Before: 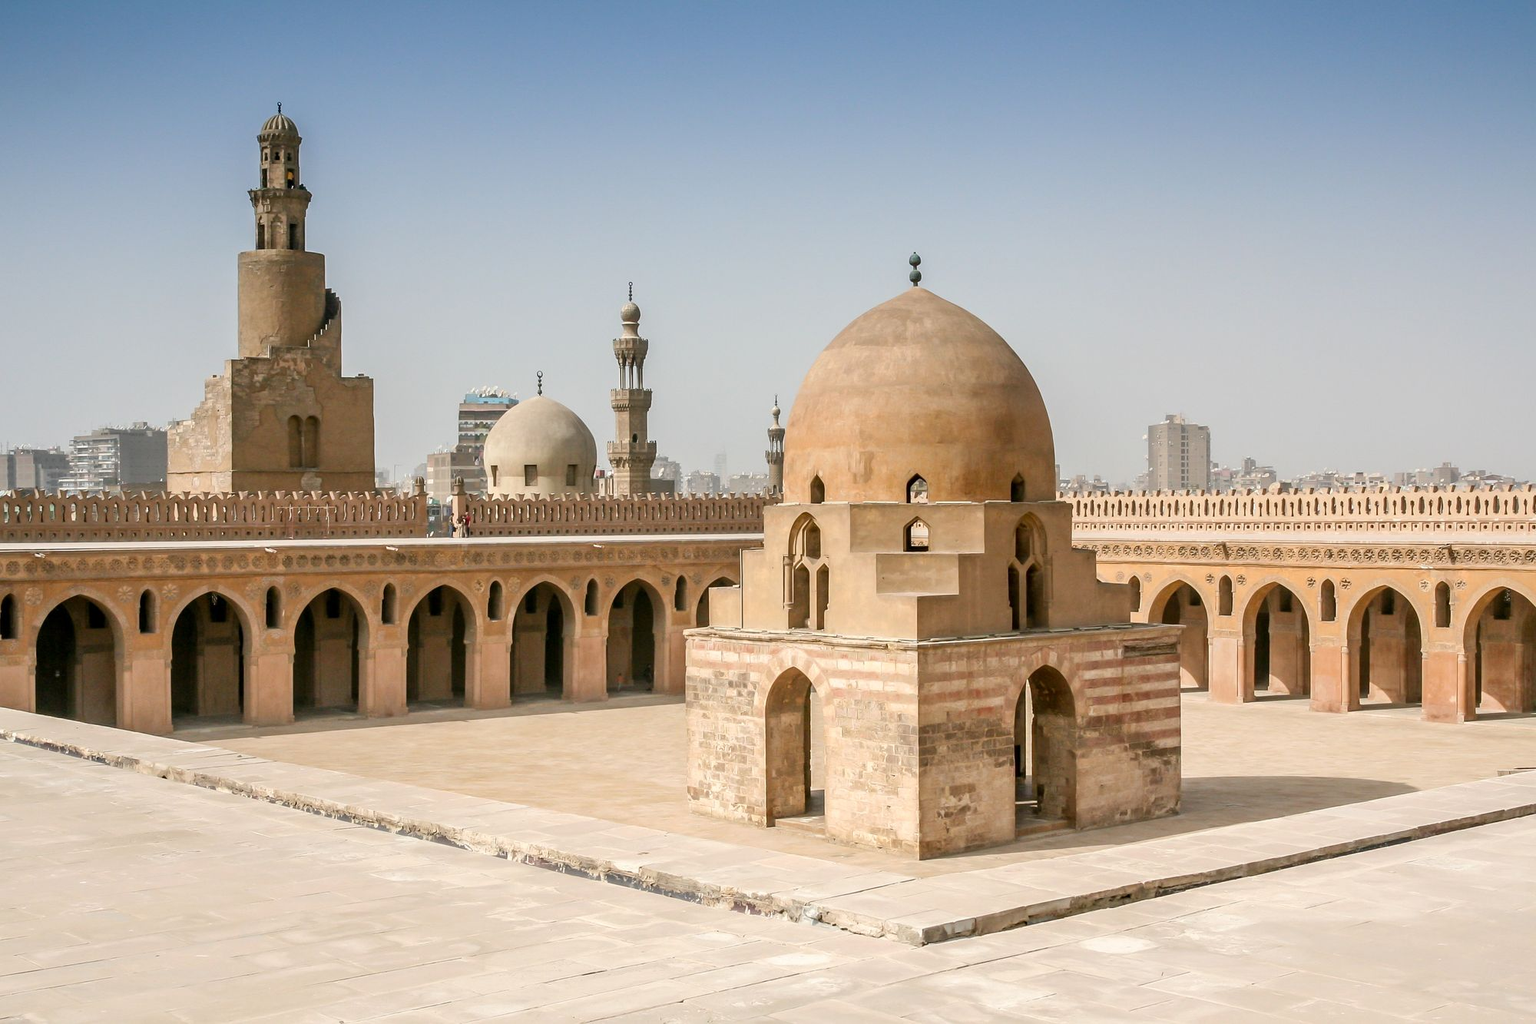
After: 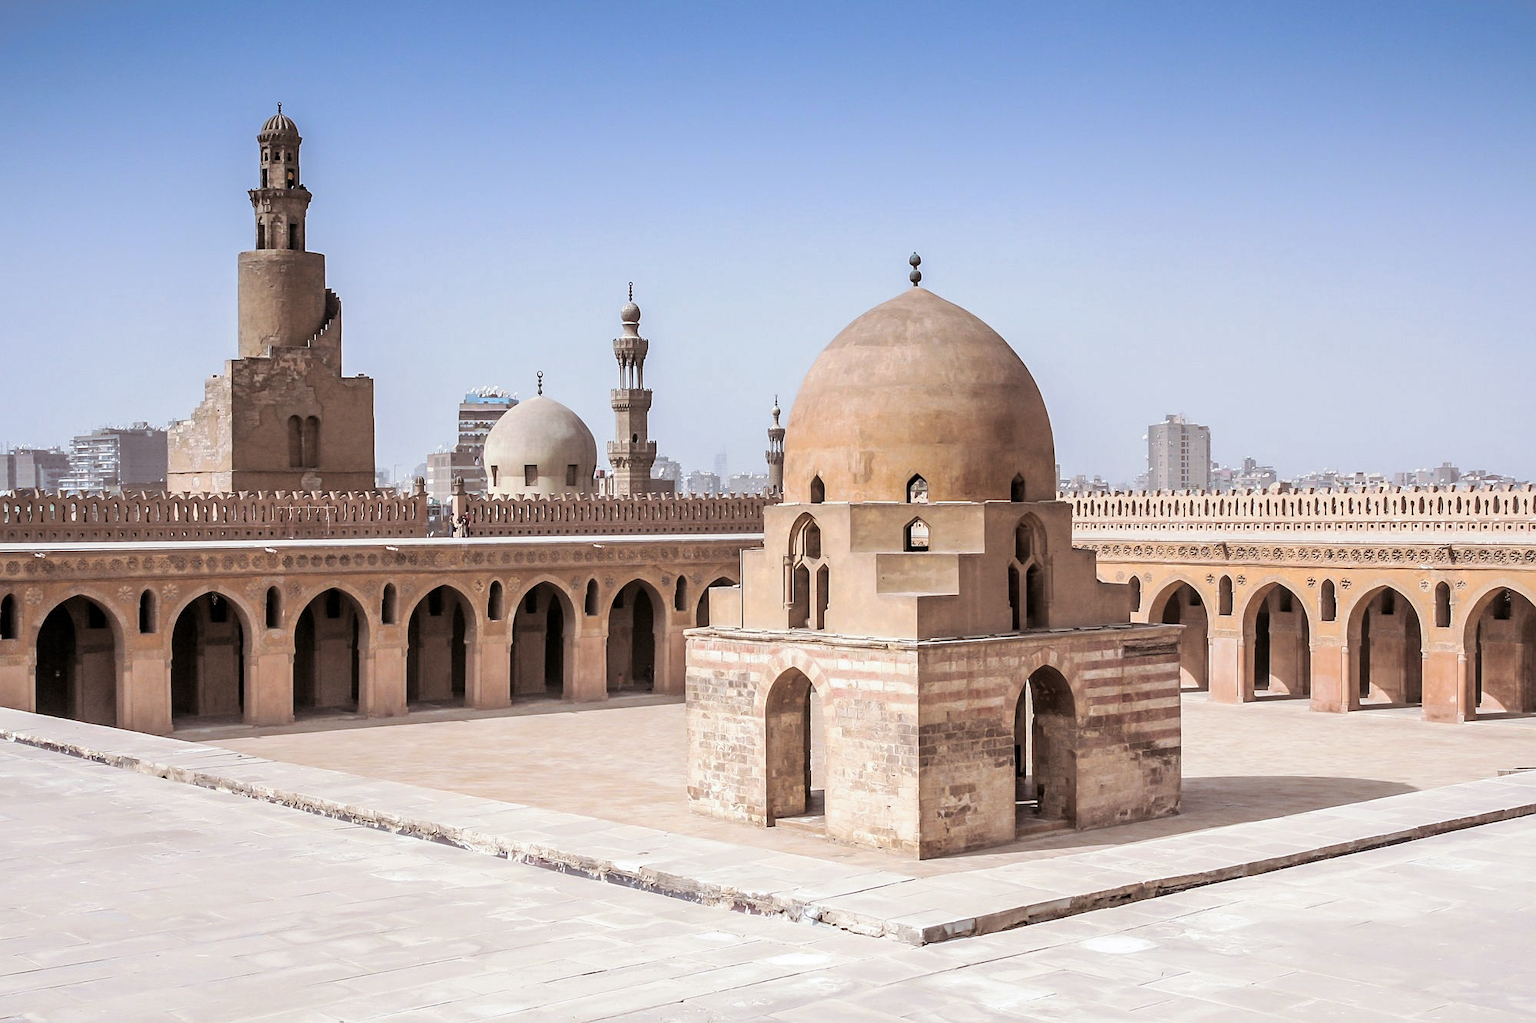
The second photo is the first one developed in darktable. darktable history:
split-toning: shadows › saturation 0.2
sharpen: amount 0.2
contrast brightness saturation: contrast 0.1, brightness 0.02, saturation 0.02
white balance: red 0.967, blue 1.119, emerald 0.756
